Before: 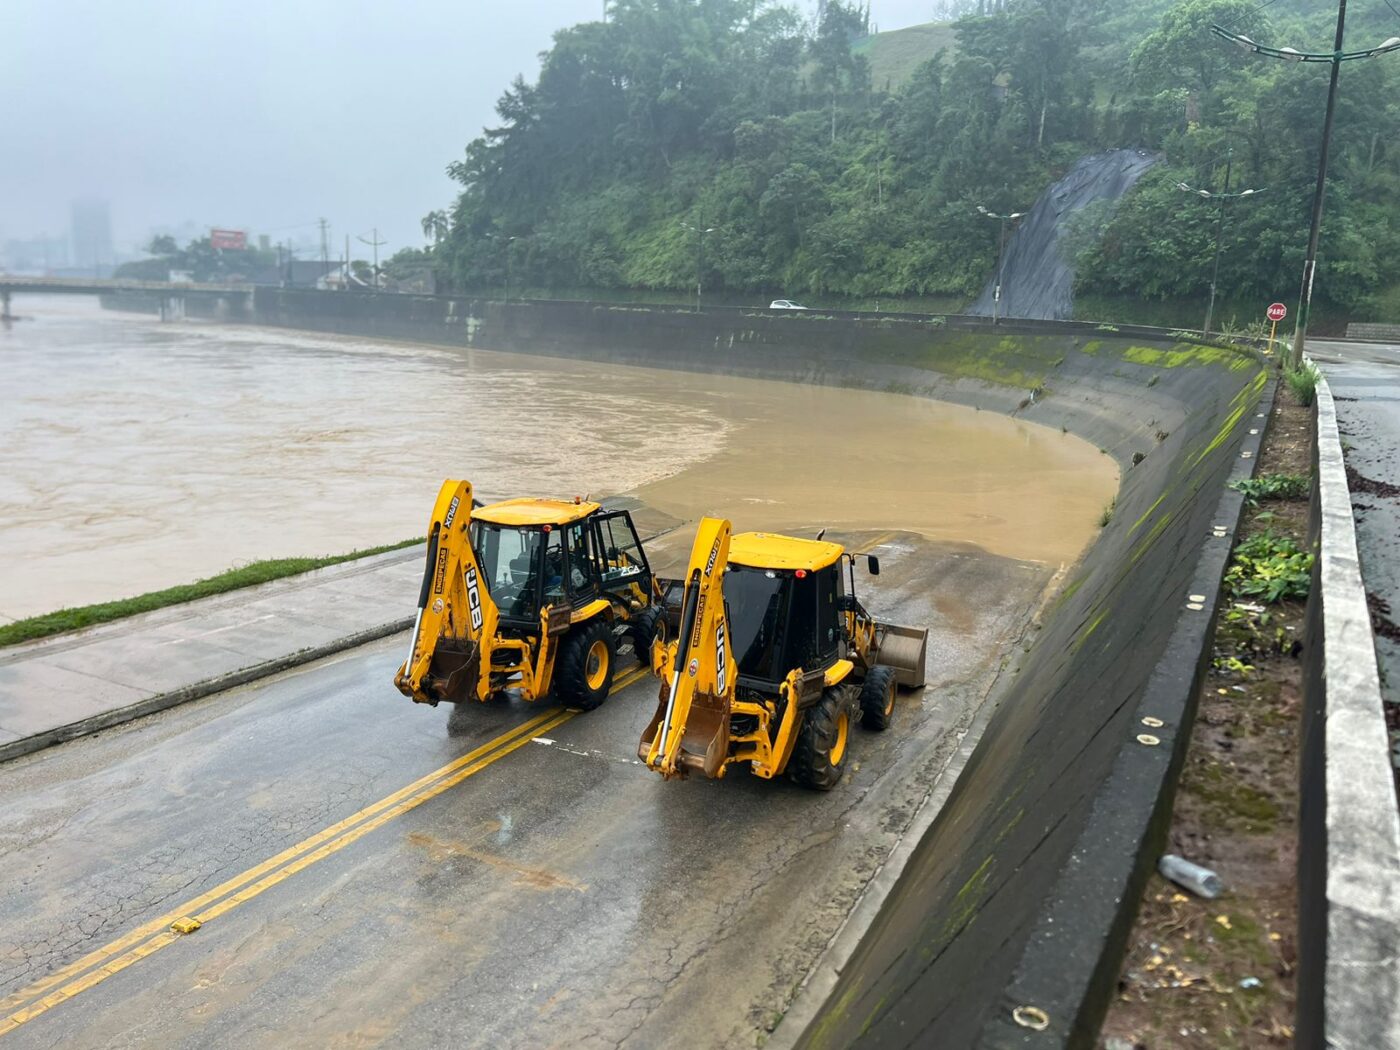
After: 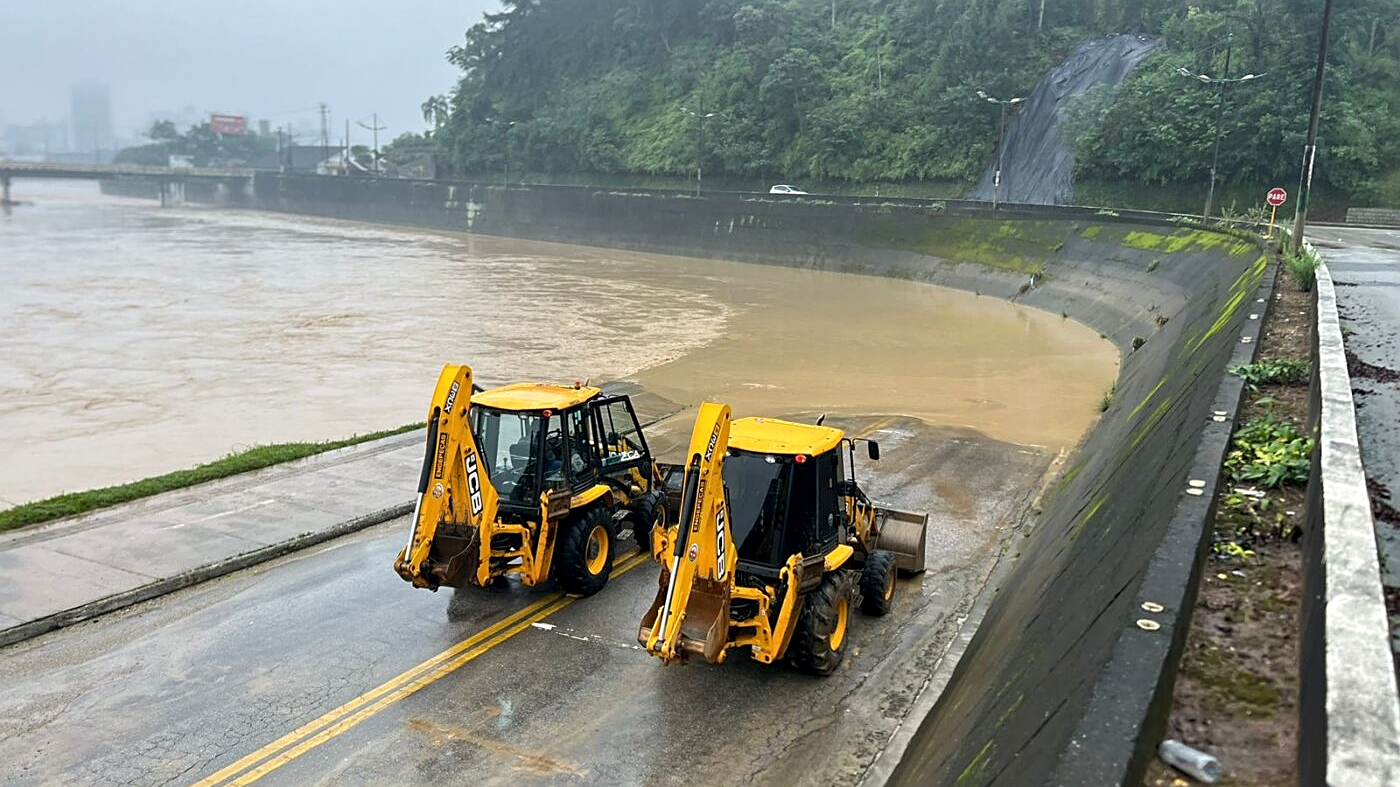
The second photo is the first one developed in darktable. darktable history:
crop: top 11.012%, bottom 13.945%
sharpen: on, module defaults
local contrast: highlights 103%, shadows 102%, detail 120%, midtone range 0.2
